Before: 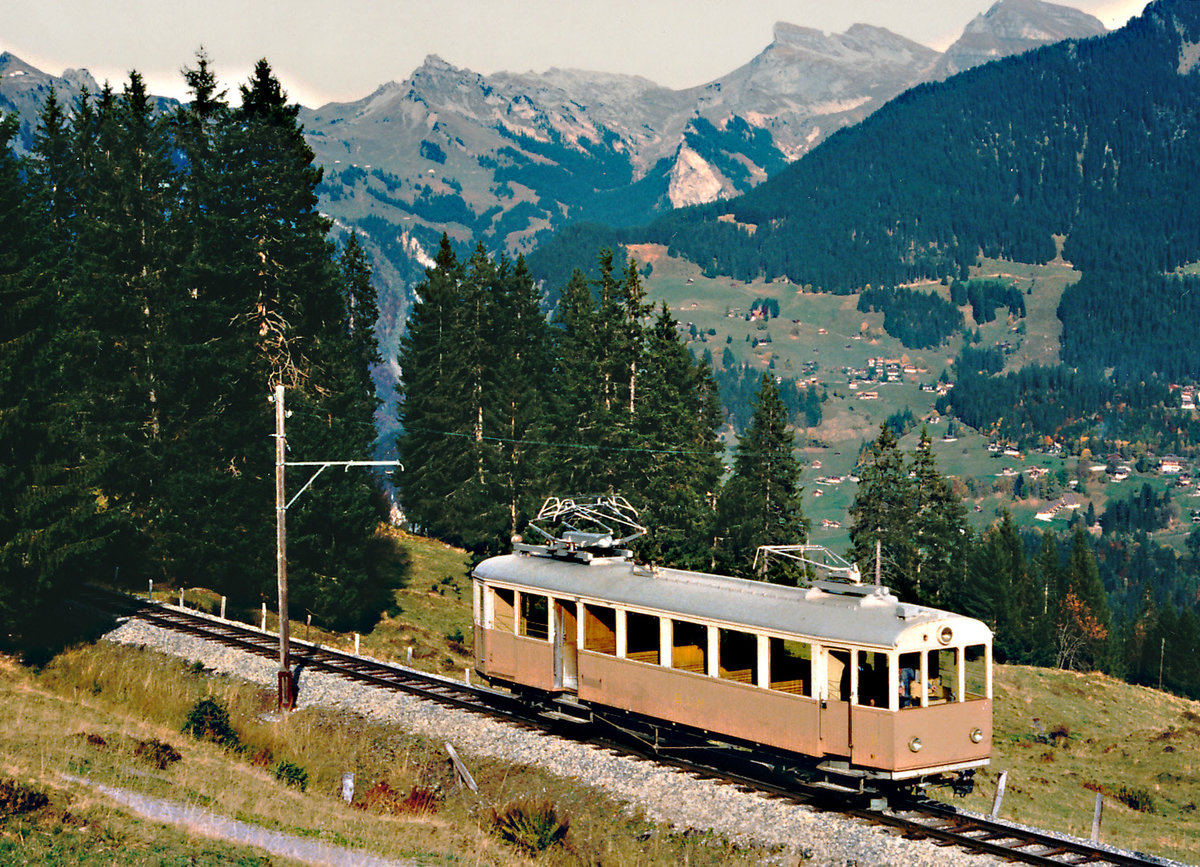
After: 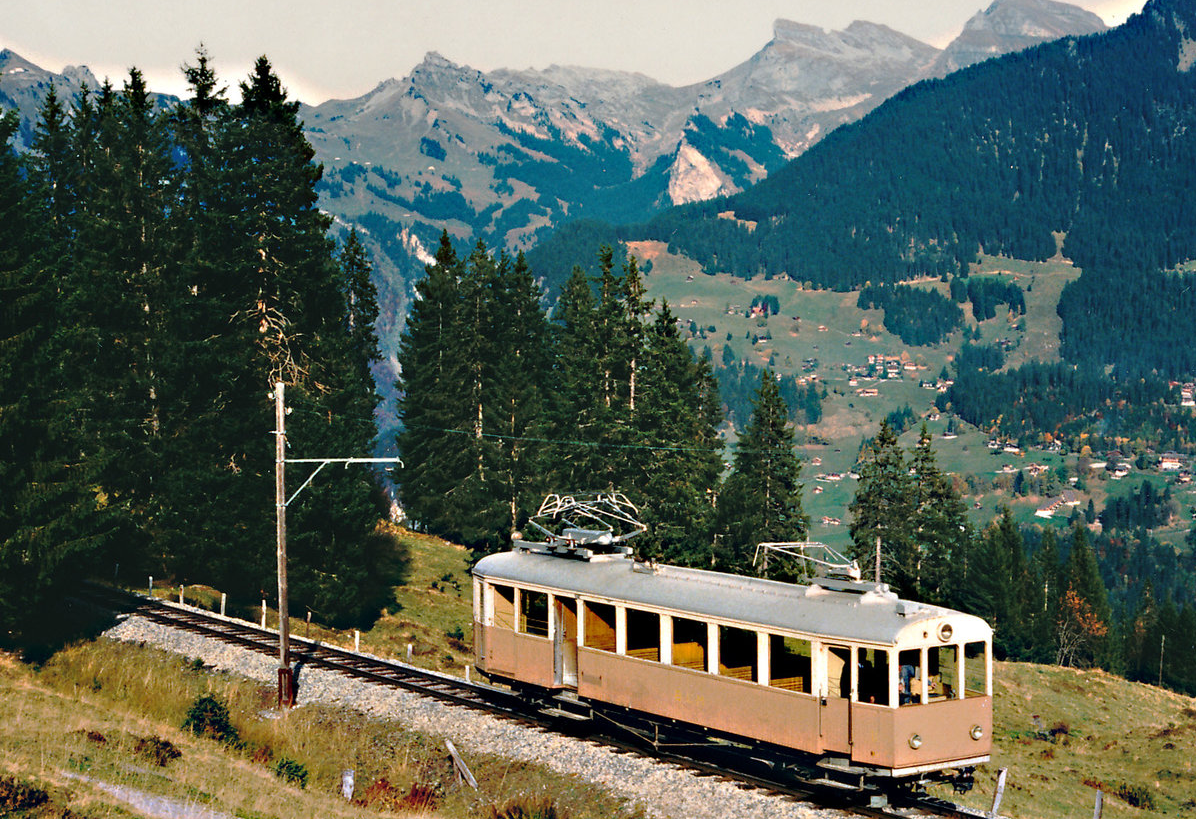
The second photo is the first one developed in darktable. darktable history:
crop: top 0.448%, right 0.264%, bottom 5.045%
